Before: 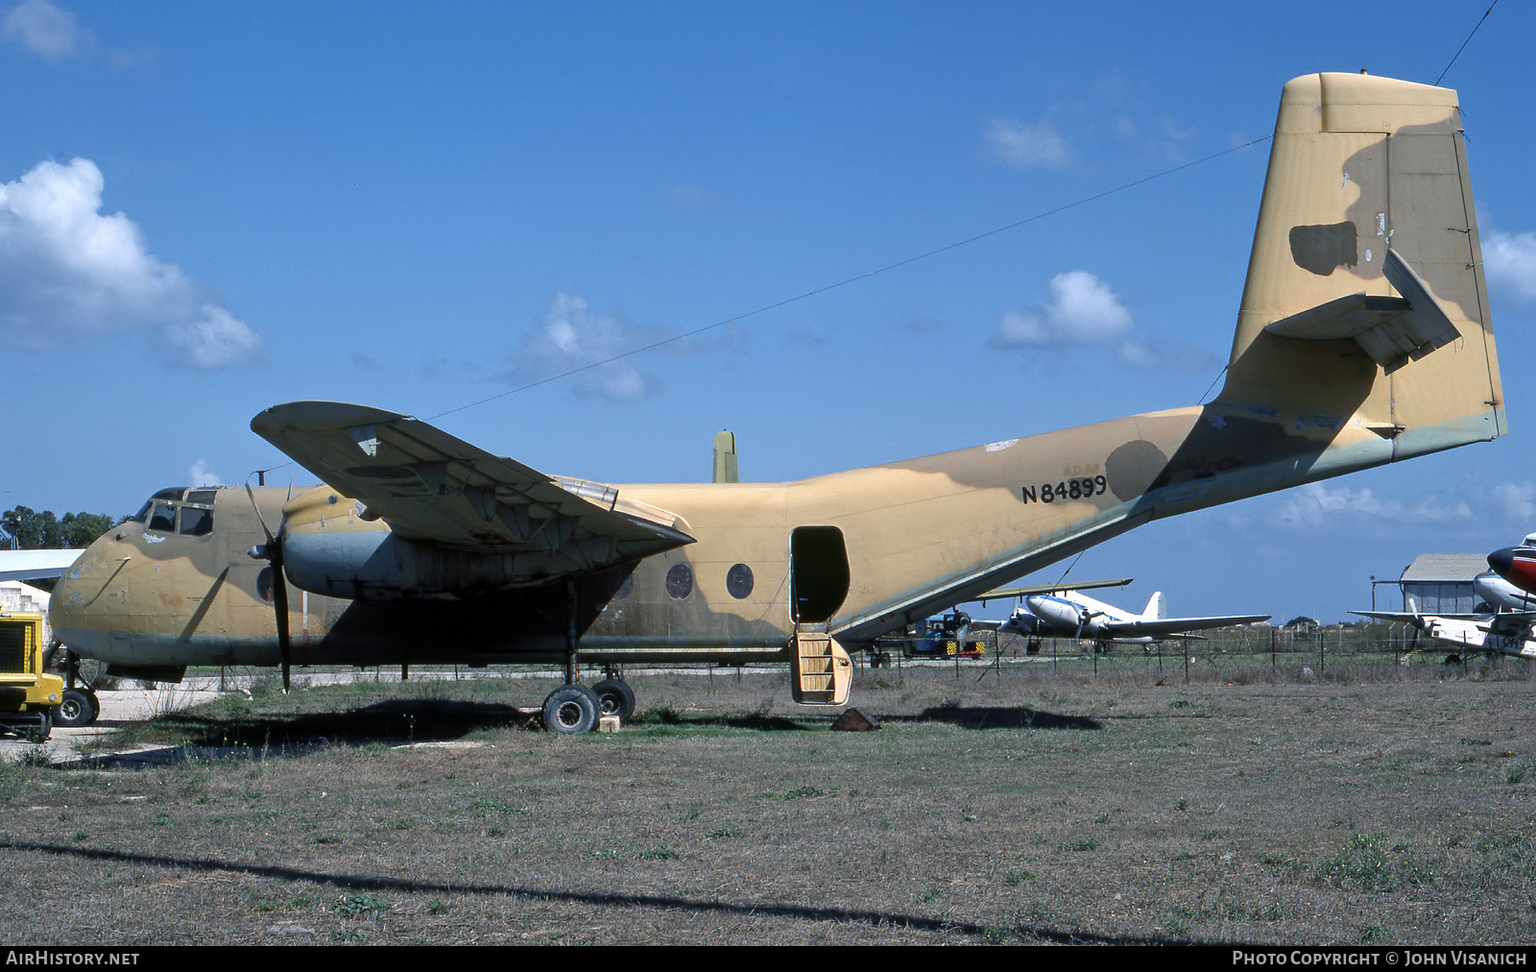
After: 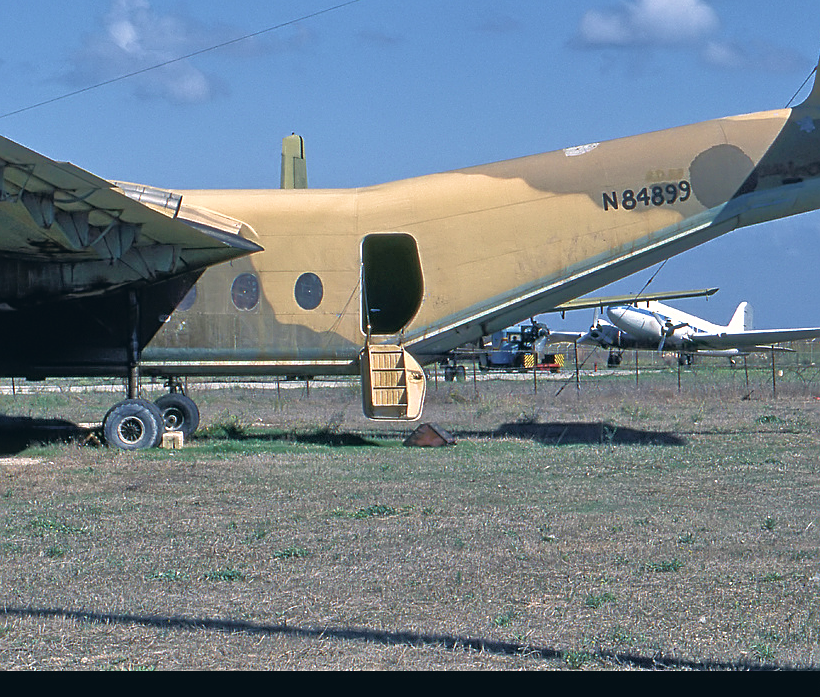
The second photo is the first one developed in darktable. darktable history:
contrast brightness saturation: saturation -0.054
crop and rotate: left 28.884%, top 31.087%, right 19.857%
tone curve: curves: ch0 [(0, 0.042) (0.129, 0.18) (0.501, 0.497) (1, 1)], color space Lab, independent channels, preserve colors none
velvia: strength 45.24%
color correction: highlights a* 2.77, highlights b* 5.01, shadows a* -2.64, shadows b* -4.95, saturation 0.824
tone equalizer: -7 EV 0.152 EV, -6 EV 0.582 EV, -5 EV 1.13 EV, -4 EV 1.35 EV, -3 EV 1.18 EV, -2 EV 0.6 EV, -1 EV 0.147 EV
sharpen: on, module defaults
